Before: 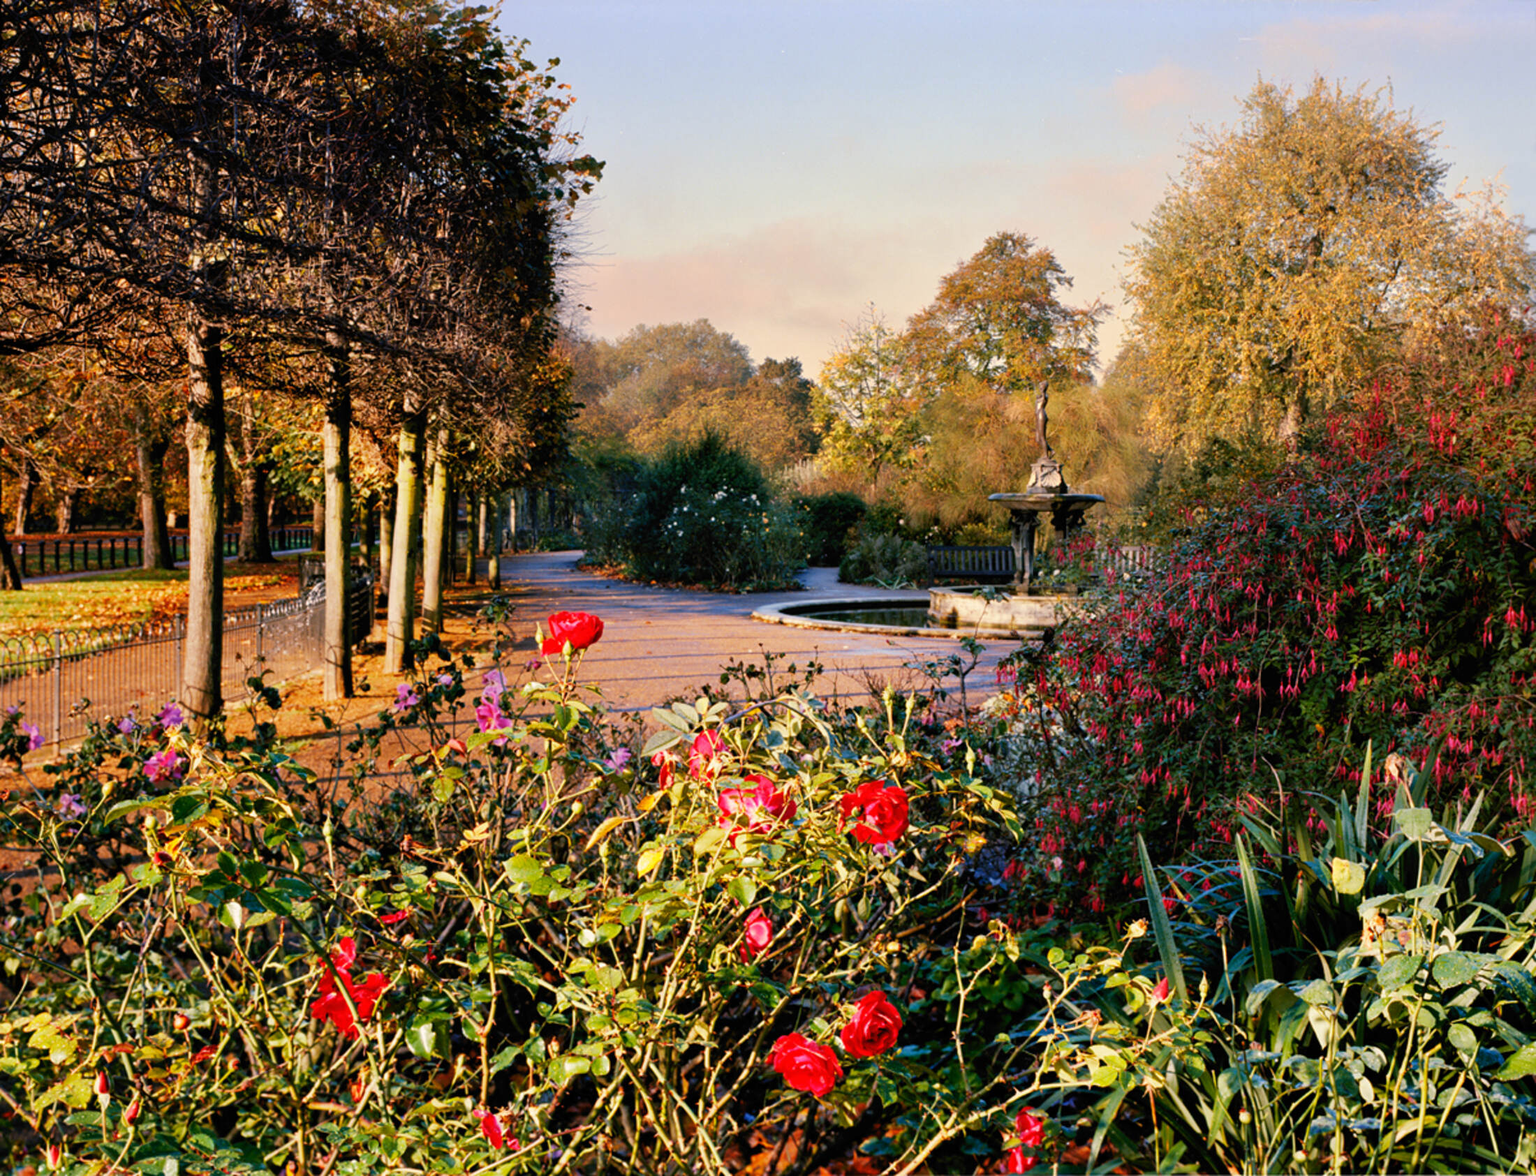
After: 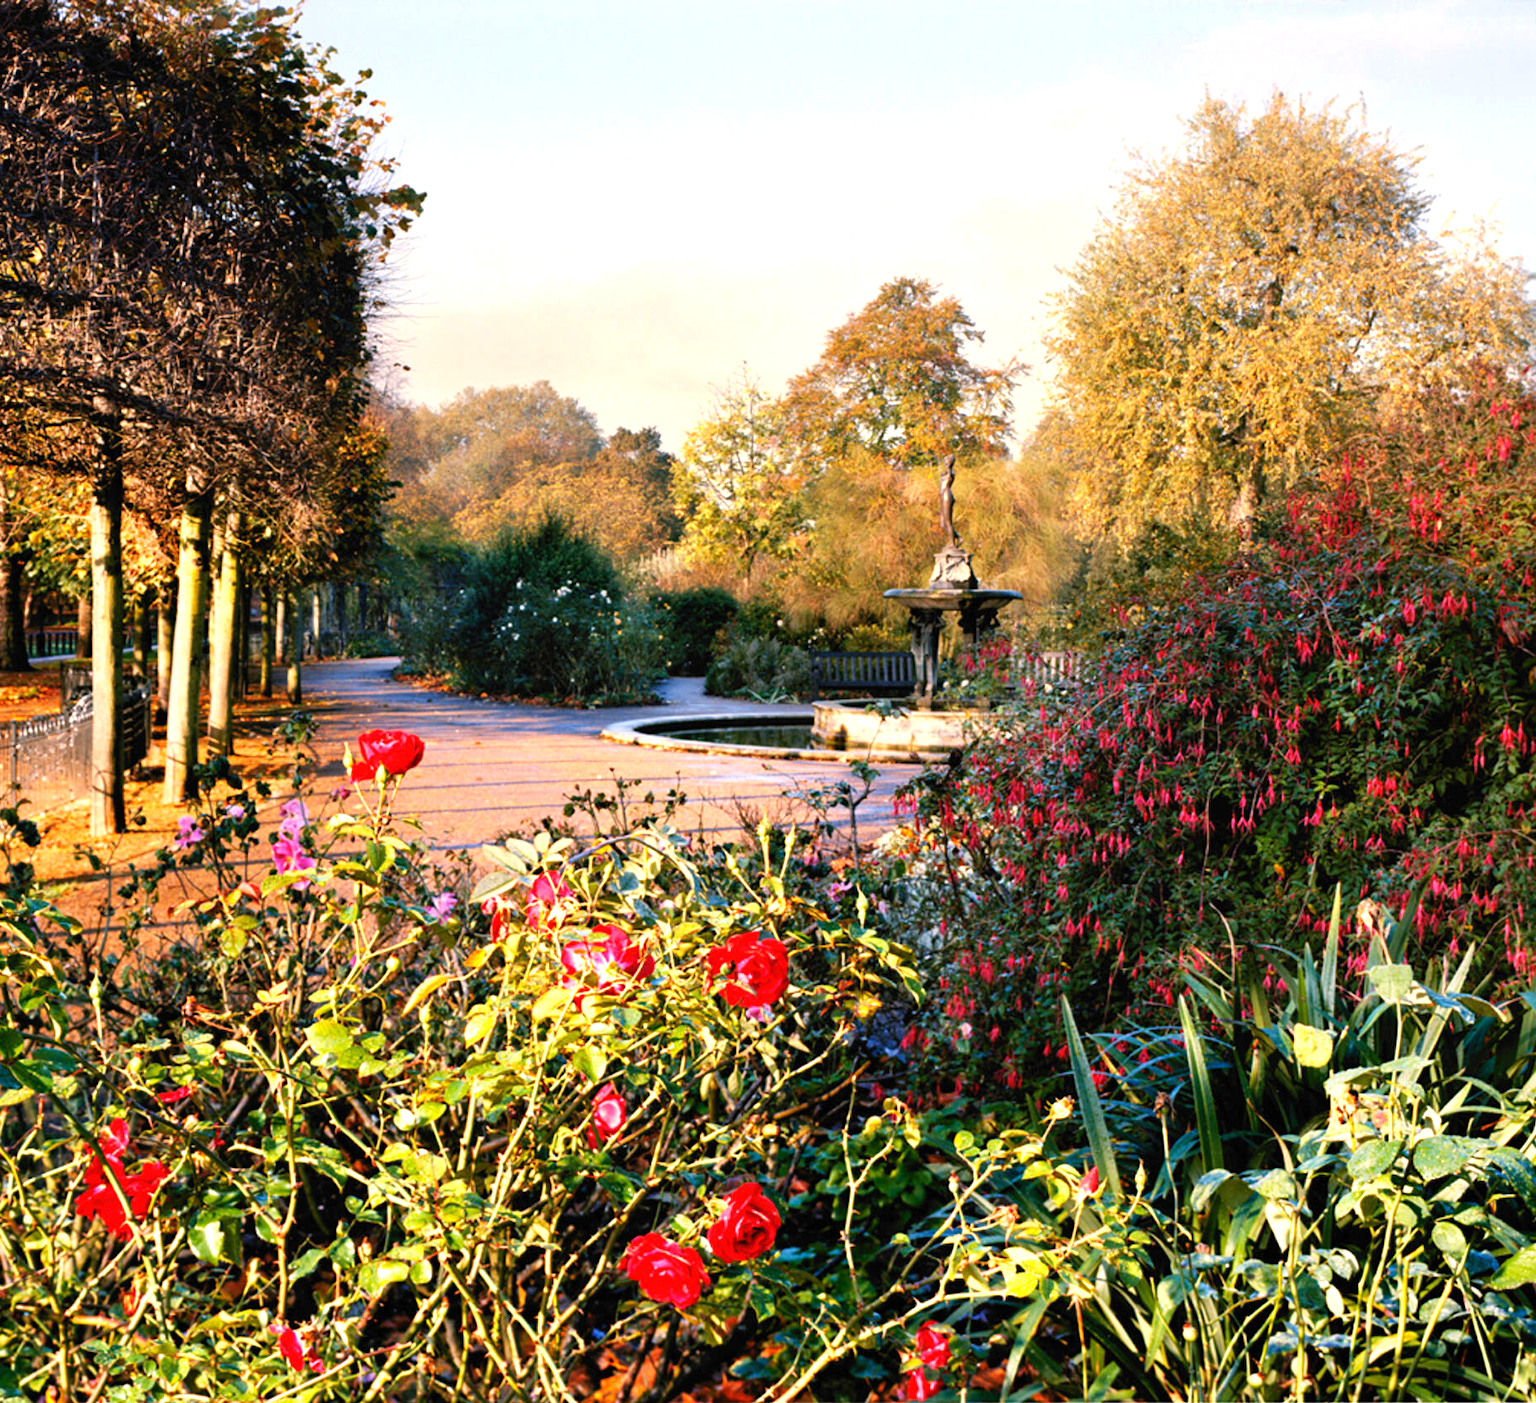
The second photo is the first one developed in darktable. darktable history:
exposure: black level correction 0, exposure 0.7 EV, compensate exposure bias true, compensate highlight preservation false
crop: left 16.145%
